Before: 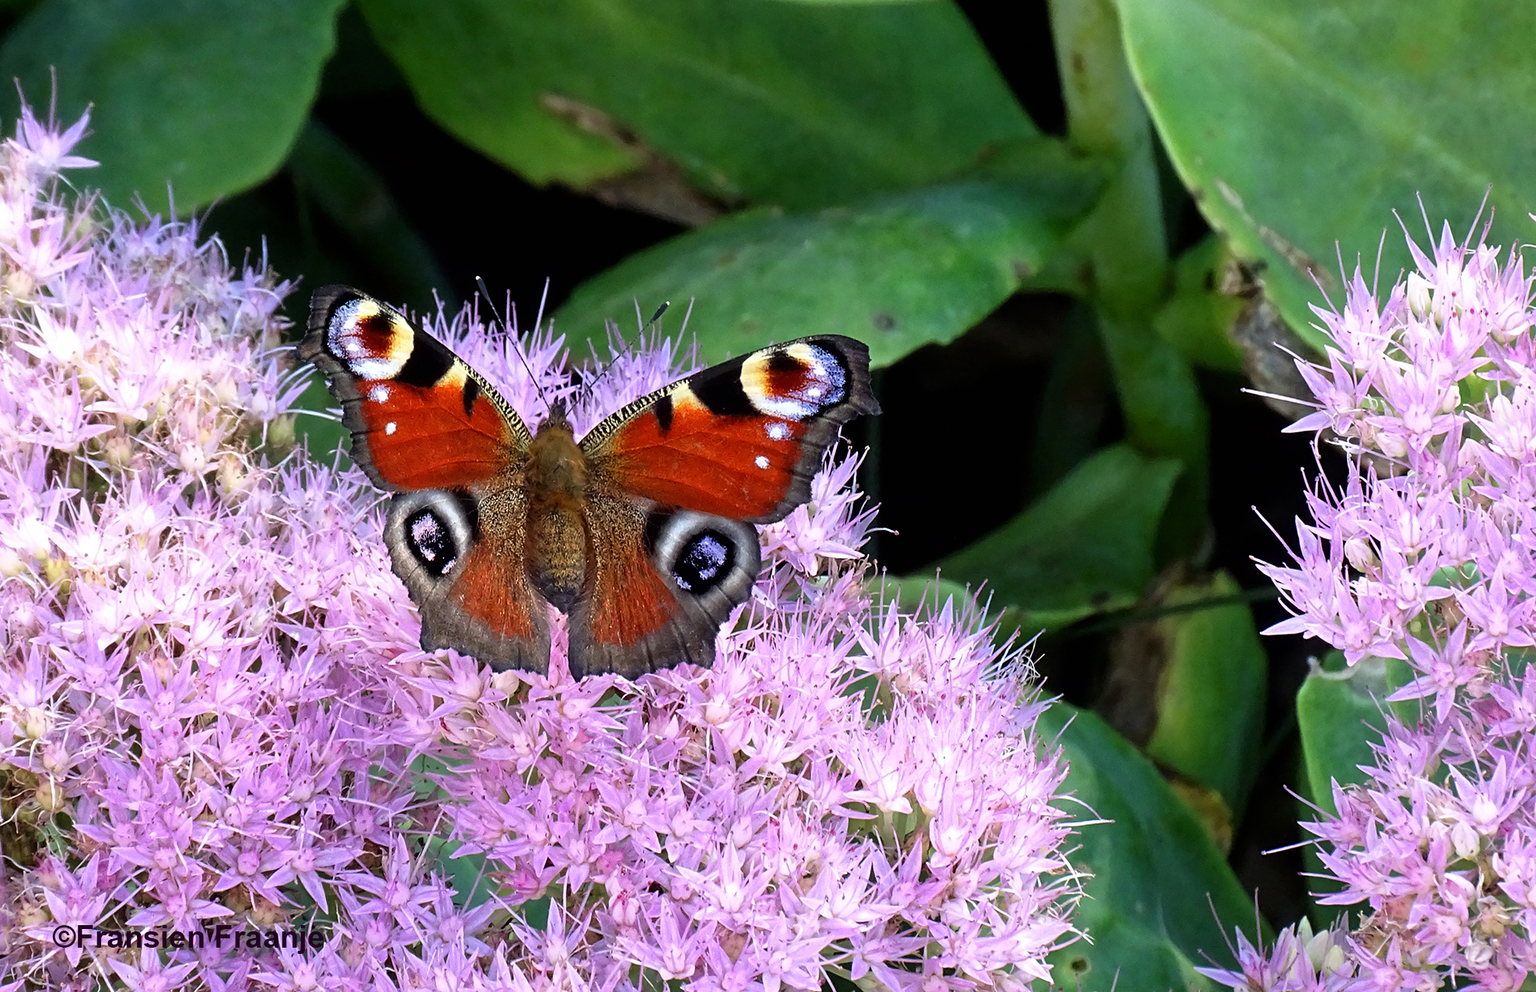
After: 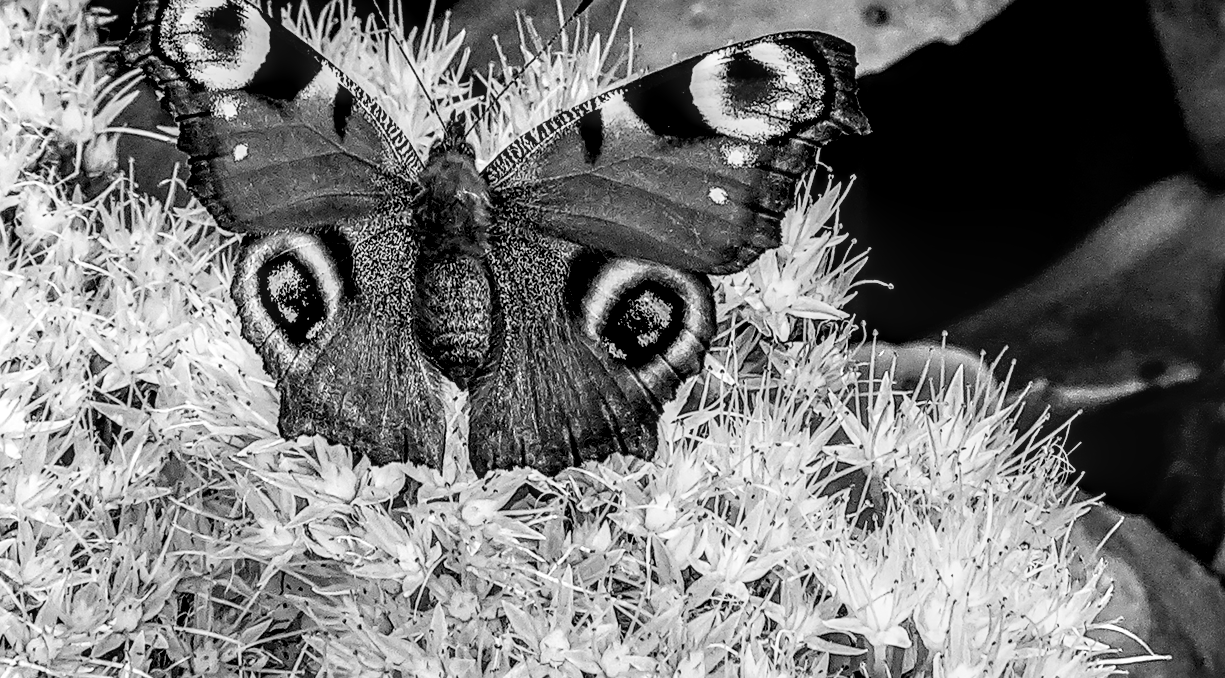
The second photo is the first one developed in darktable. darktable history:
crop: left 13.312%, top 31.28%, right 24.627%, bottom 15.582%
local contrast: highlights 0%, shadows 0%, detail 182%
tone curve: curves: ch0 [(0, 0) (0.003, 0.01) (0.011, 0.015) (0.025, 0.023) (0.044, 0.038) (0.069, 0.058) (0.1, 0.093) (0.136, 0.134) (0.177, 0.176) (0.224, 0.221) (0.277, 0.282) (0.335, 0.36) (0.399, 0.438) (0.468, 0.54) (0.543, 0.632) (0.623, 0.724) (0.709, 0.814) (0.801, 0.885) (0.898, 0.947) (1, 1)], preserve colors none
filmic rgb: hardness 4.17, contrast 1.364, color science v6 (2022)
monochrome: a -4.13, b 5.16, size 1
sharpen: on, module defaults
